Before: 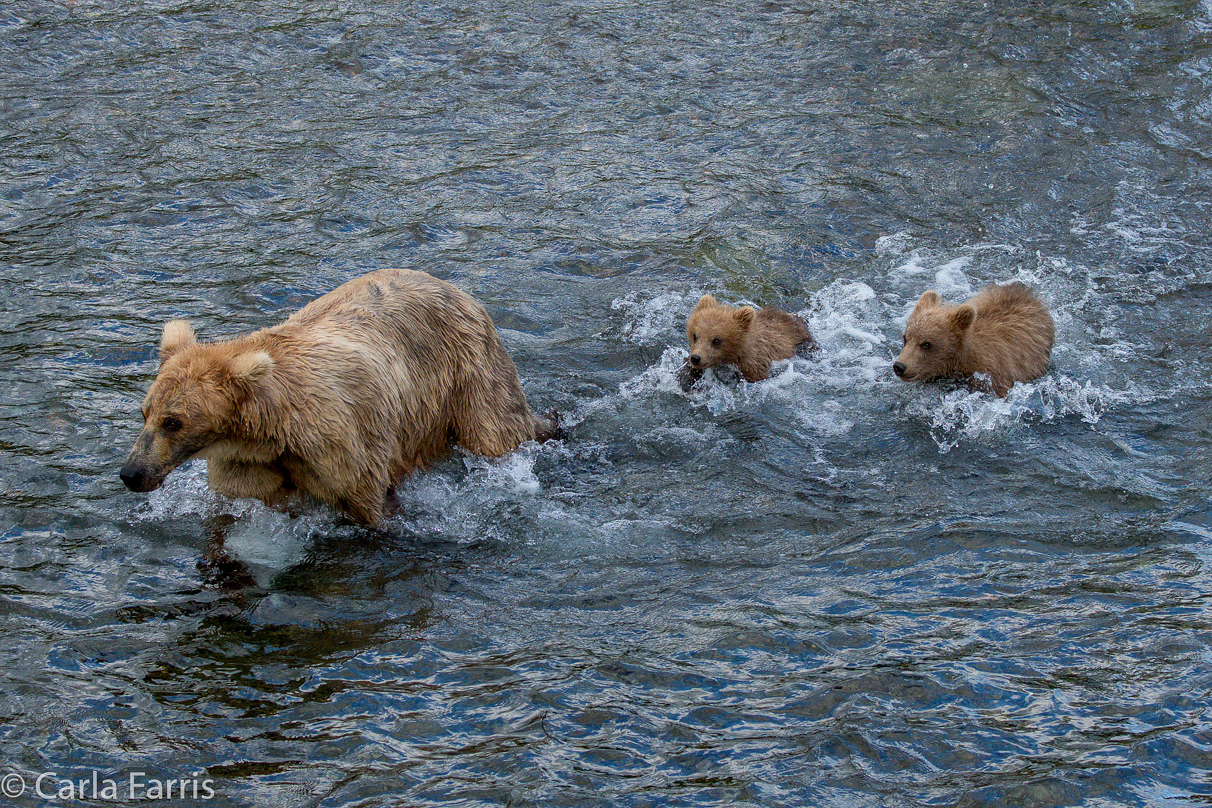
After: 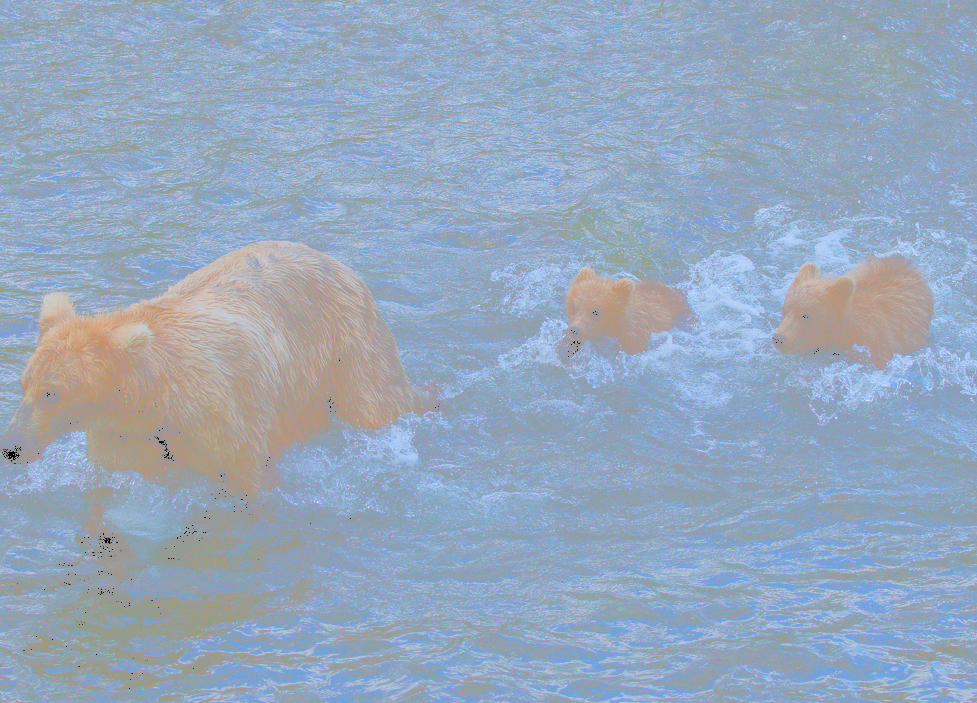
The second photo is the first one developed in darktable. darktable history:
tone curve: curves: ch0 [(0, 0) (0.003, 0.626) (0.011, 0.626) (0.025, 0.63) (0.044, 0.631) (0.069, 0.632) (0.1, 0.636) (0.136, 0.637) (0.177, 0.641) (0.224, 0.642) (0.277, 0.646) (0.335, 0.649) (0.399, 0.661) (0.468, 0.679) (0.543, 0.702) (0.623, 0.732) (0.709, 0.769) (0.801, 0.804) (0.898, 0.847) (1, 1)], color space Lab, independent channels, preserve colors none
crop: left 10.021%, top 3.507%, right 9.307%, bottom 9.422%
color calibration: x 0.372, y 0.386, temperature 4285.19 K
